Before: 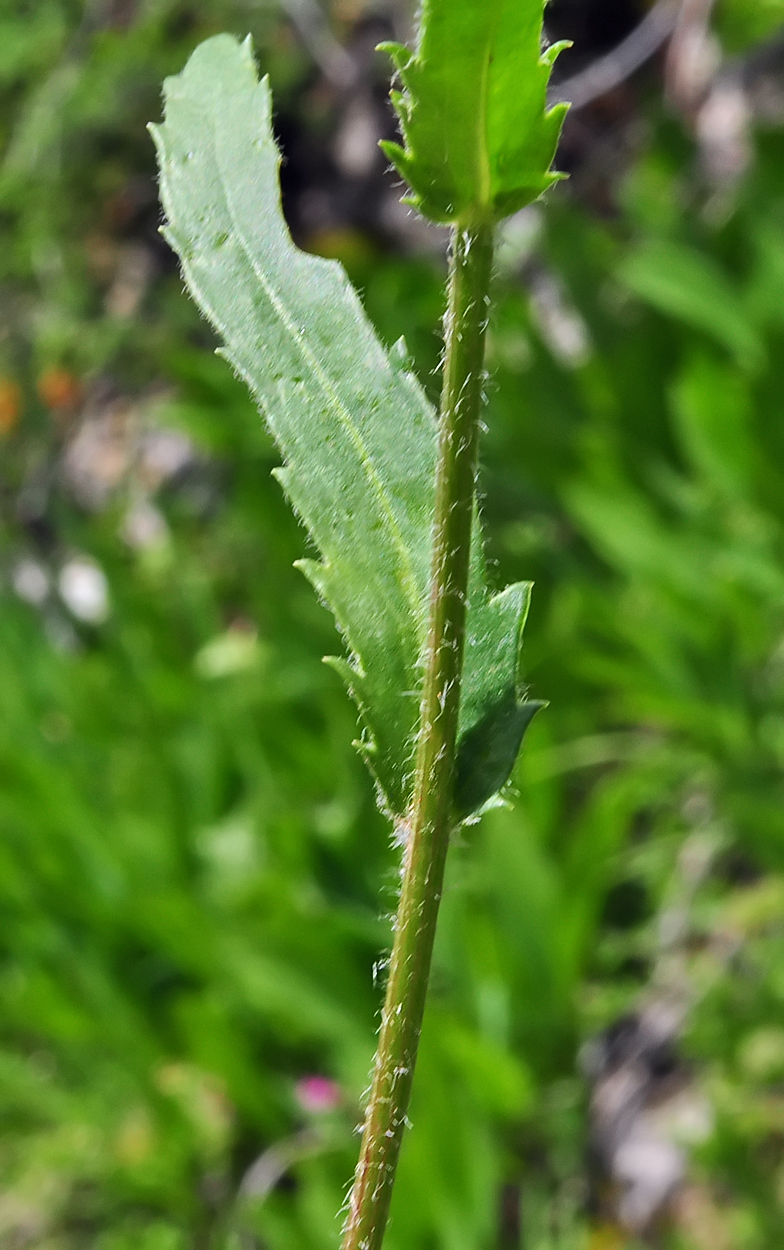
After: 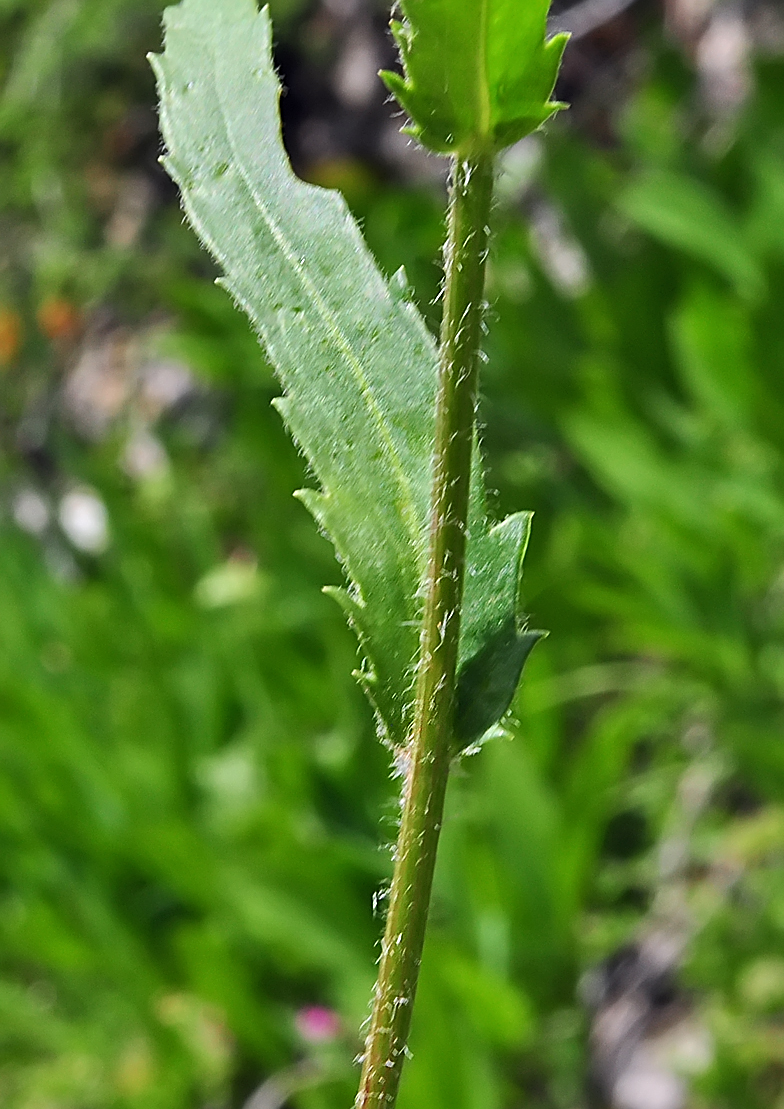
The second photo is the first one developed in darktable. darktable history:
sharpen: on, module defaults
crop and rotate: top 5.609%, bottom 5.609%
